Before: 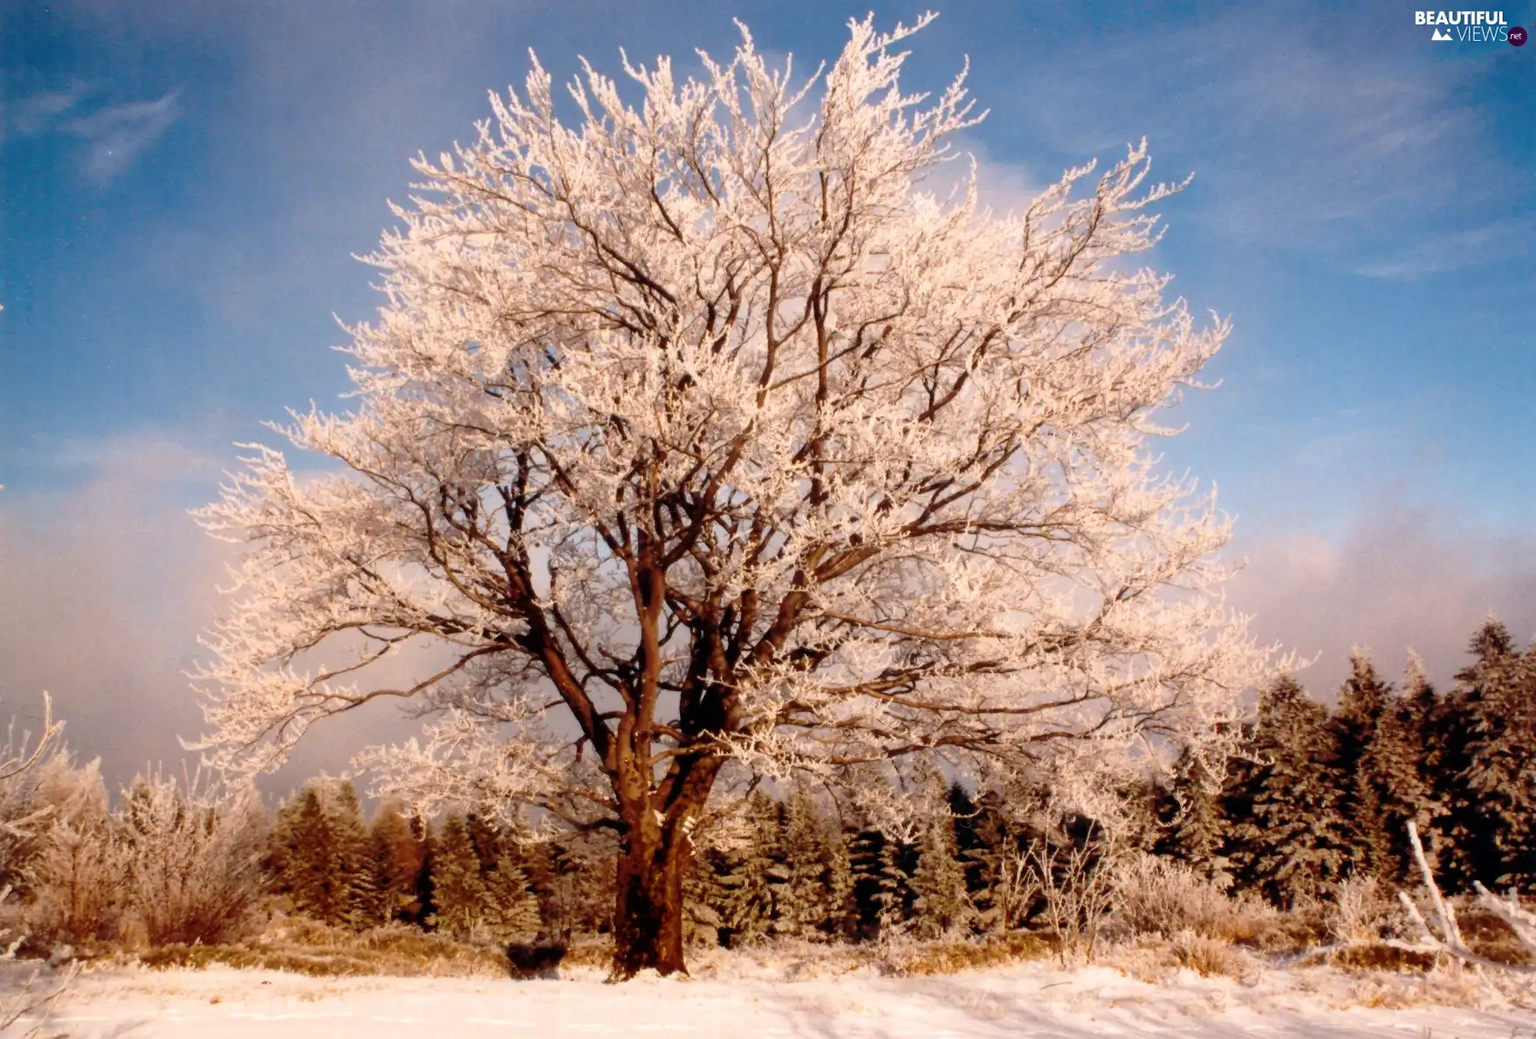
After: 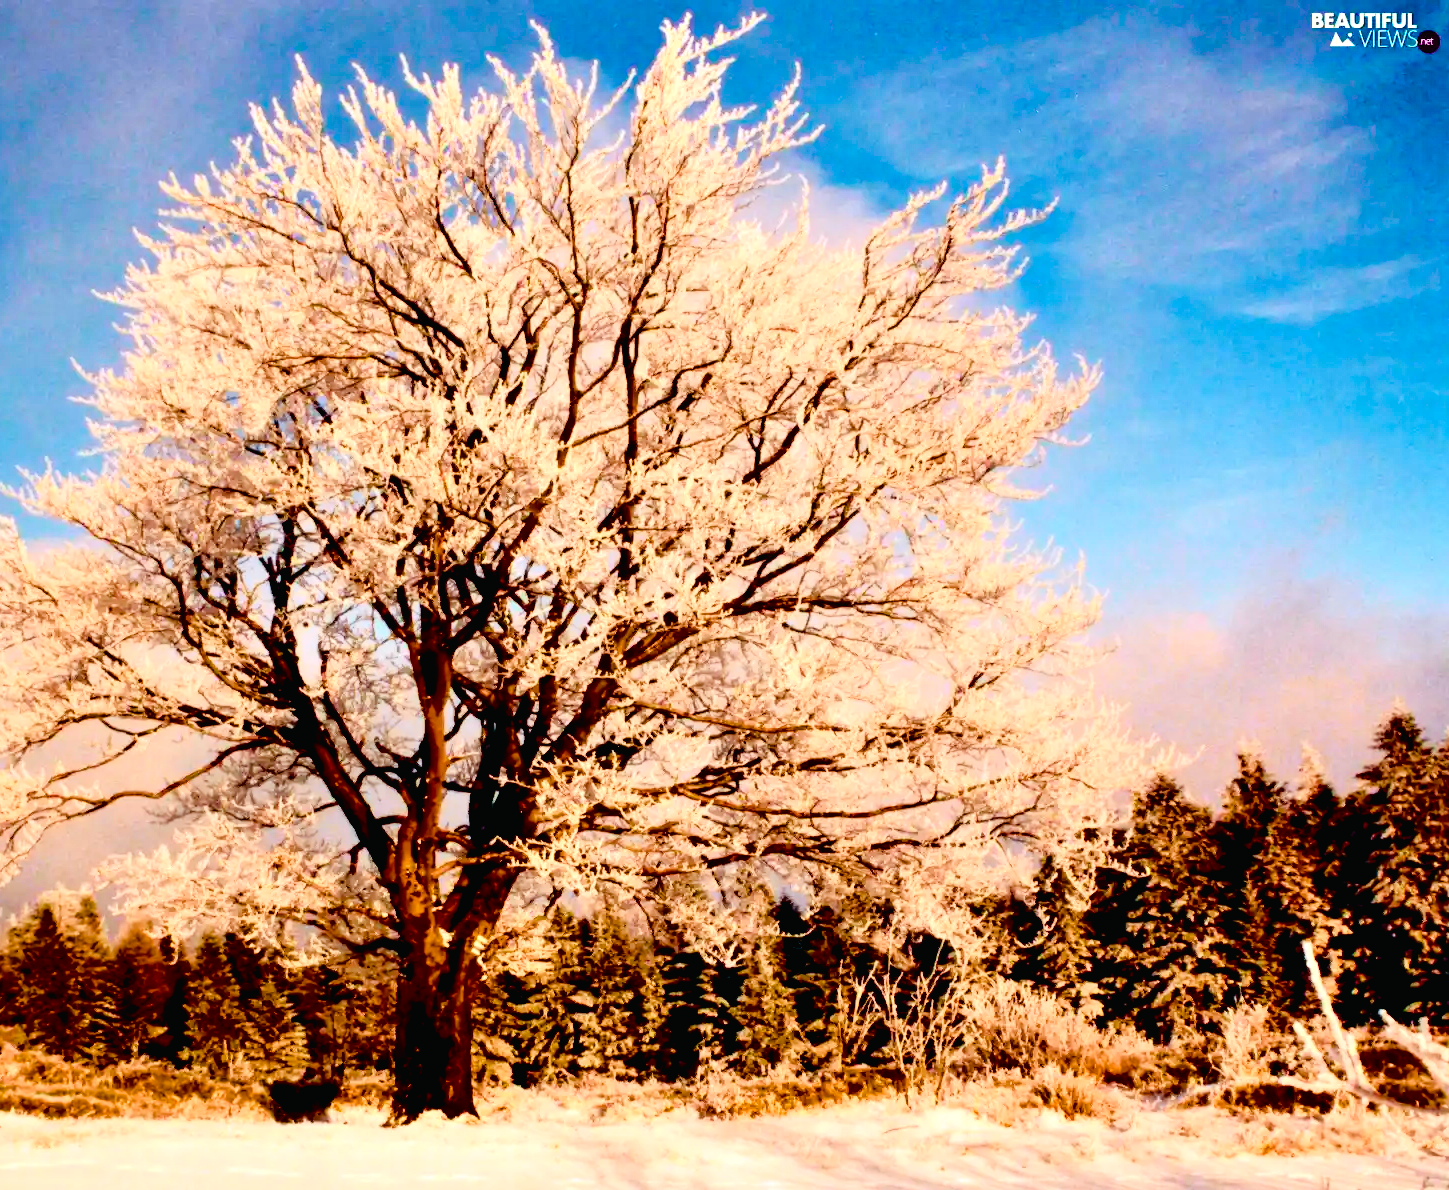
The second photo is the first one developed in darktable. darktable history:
crop: left 17.637%, bottom 0.043%
color balance rgb: linear chroma grading › shadows 10.265%, linear chroma grading › highlights 10.925%, linear chroma grading › global chroma 14.411%, linear chroma grading › mid-tones 14.585%, perceptual saturation grading › global saturation 20%, perceptual saturation grading › highlights -50.605%, perceptual saturation grading › shadows 30.432%, global vibrance 24.644%
tone curve: curves: ch0 [(0, 0.014) (0.17, 0.099) (0.392, 0.438) (0.725, 0.828) (0.872, 0.918) (1, 0.981)]; ch1 [(0, 0) (0.402, 0.36) (0.488, 0.466) (0.5, 0.499) (0.515, 0.515) (0.574, 0.595) (0.619, 0.65) (0.701, 0.725) (1, 1)]; ch2 [(0, 0) (0.432, 0.422) (0.486, 0.49) (0.503, 0.503) (0.523, 0.554) (0.562, 0.606) (0.644, 0.694) (0.717, 0.753) (1, 0.991)], color space Lab, independent channels, preserve colors none
contrast equalizer: y [[0.6 ×6], [0.55 ×6], [0 ×6], [0 ×6], [0 ×6]]
